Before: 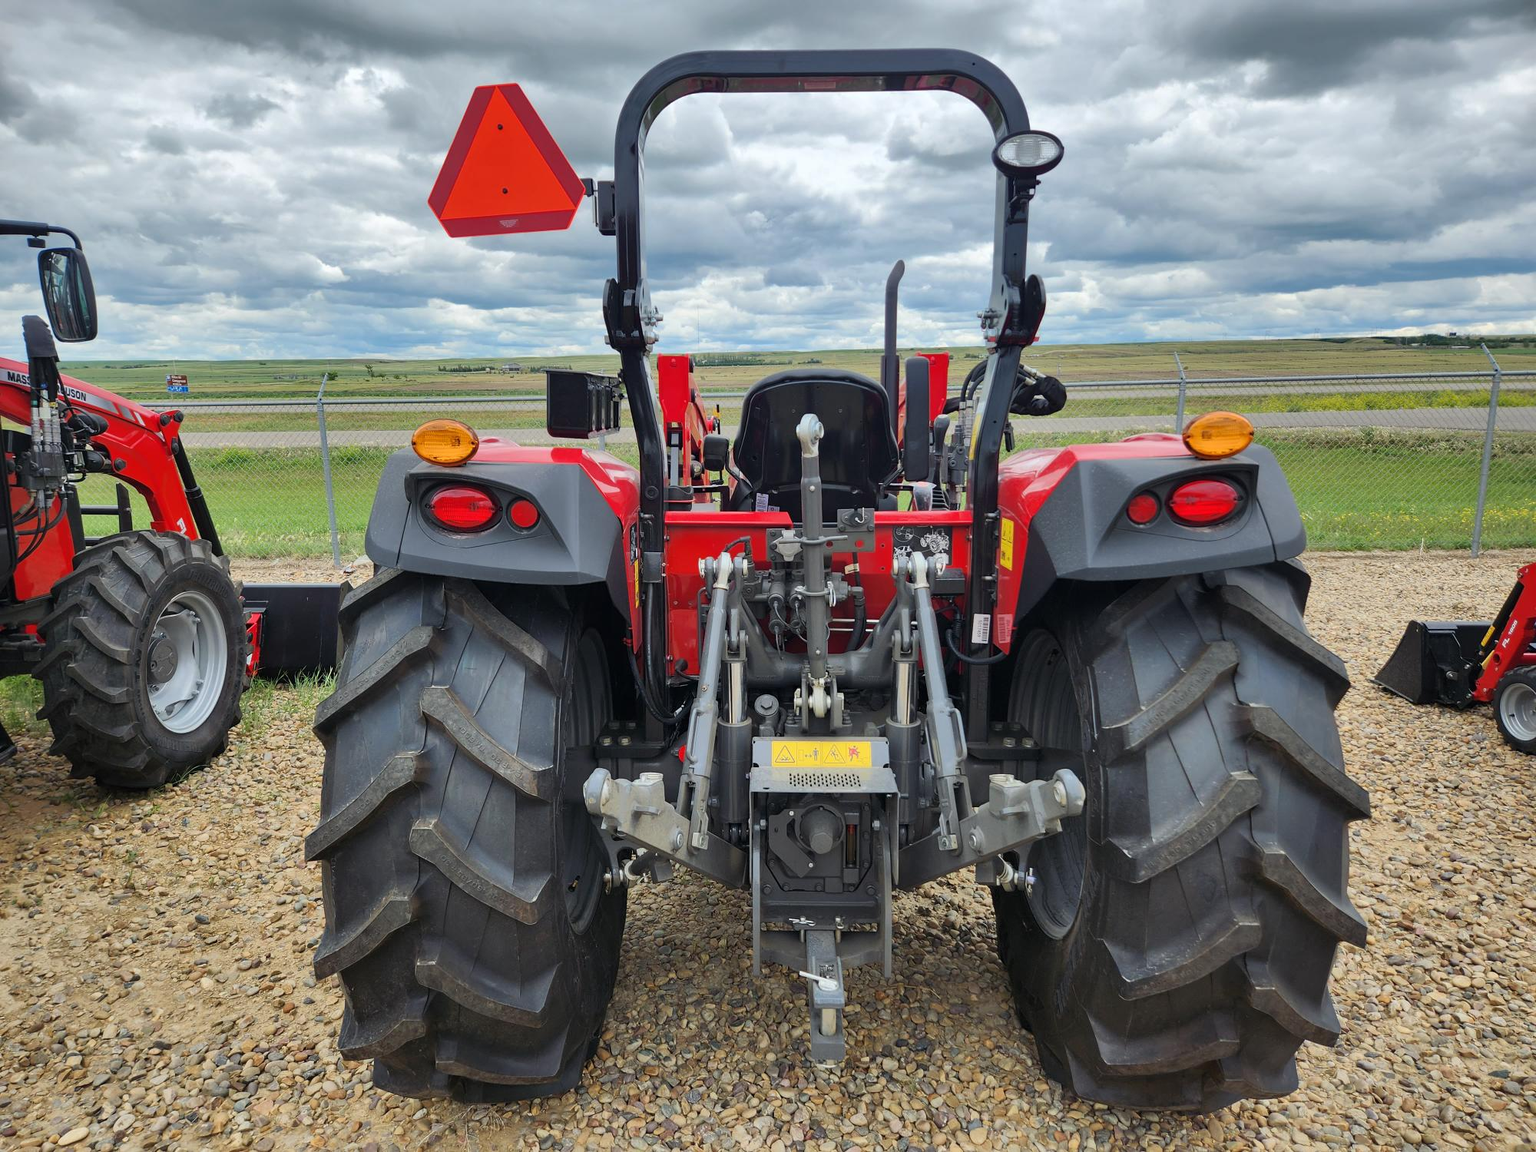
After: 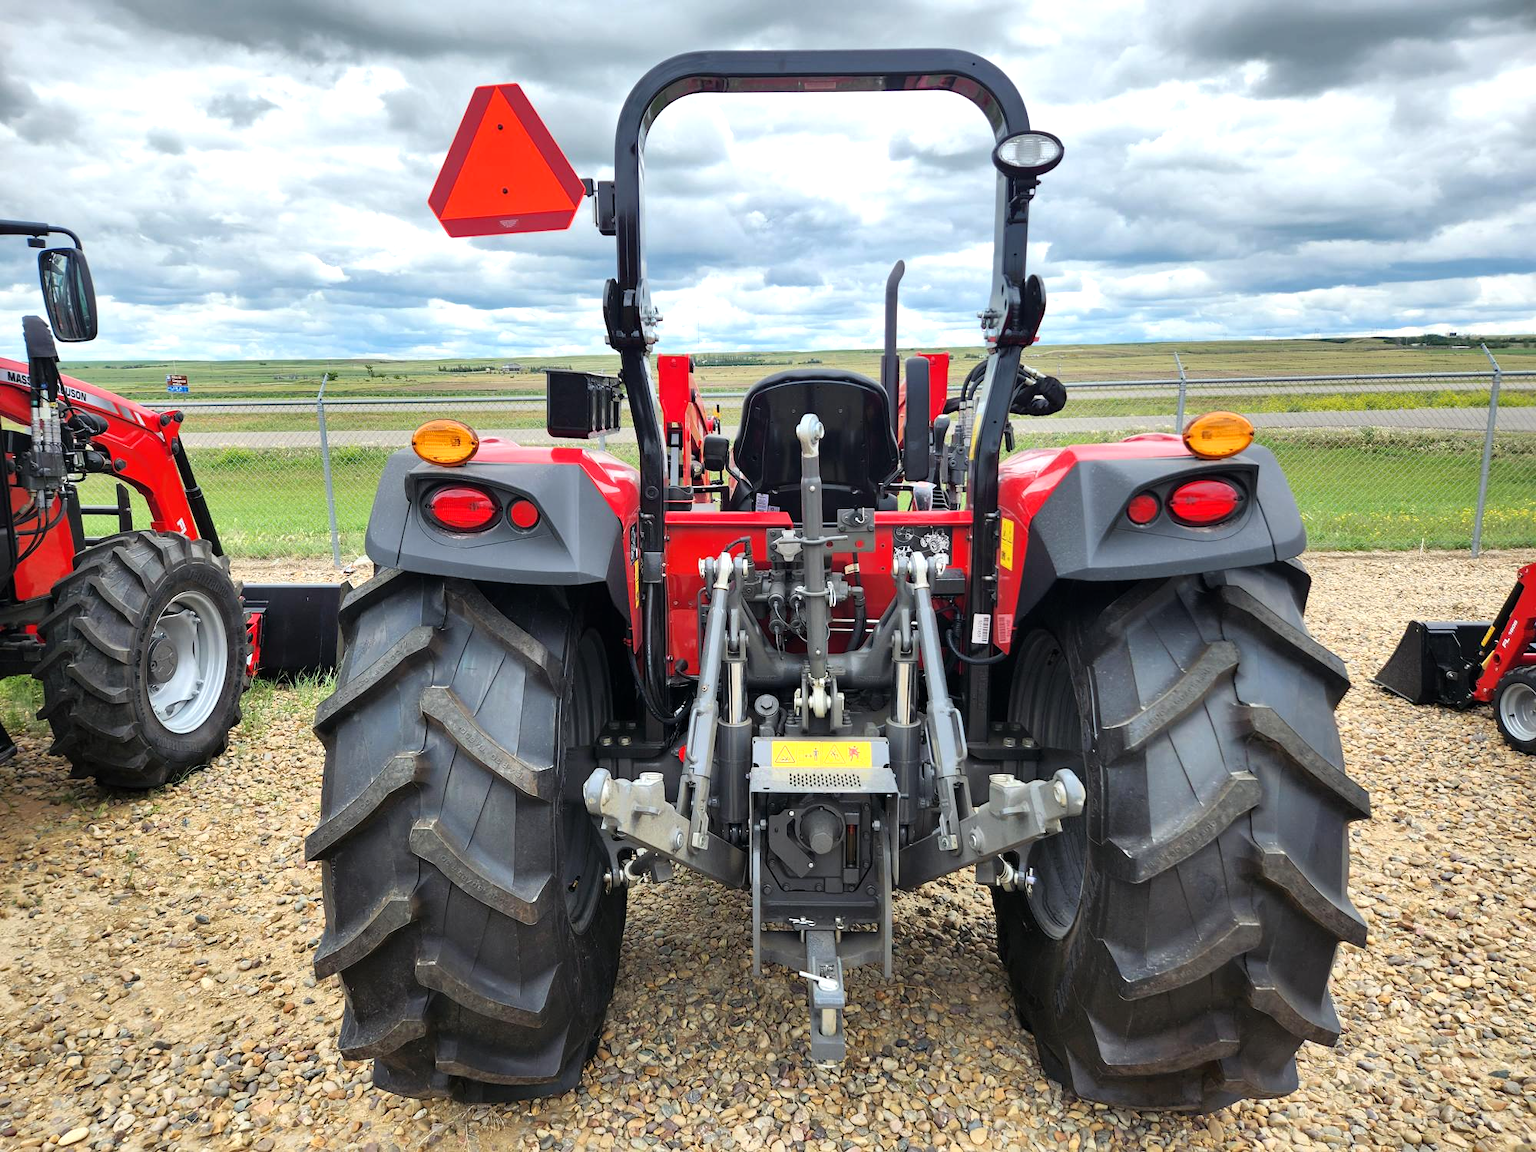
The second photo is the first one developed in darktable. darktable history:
tone equalizer: -8 EV -0.402 EV, -7 EV -0.354 EV, -6 EV -0.372 EV, -5 EV -0.242 EV, -3 EV 0.251 EV, -2 EV 0.322 EV, -1 EV 0.393 EV, +0 EV 0.432 EV, mask exposure compensation -0.486 EV
exposure: black level correction 0.001, exposure 0.191 EV, compensate exposure bias true, compensate highlight preservation false
